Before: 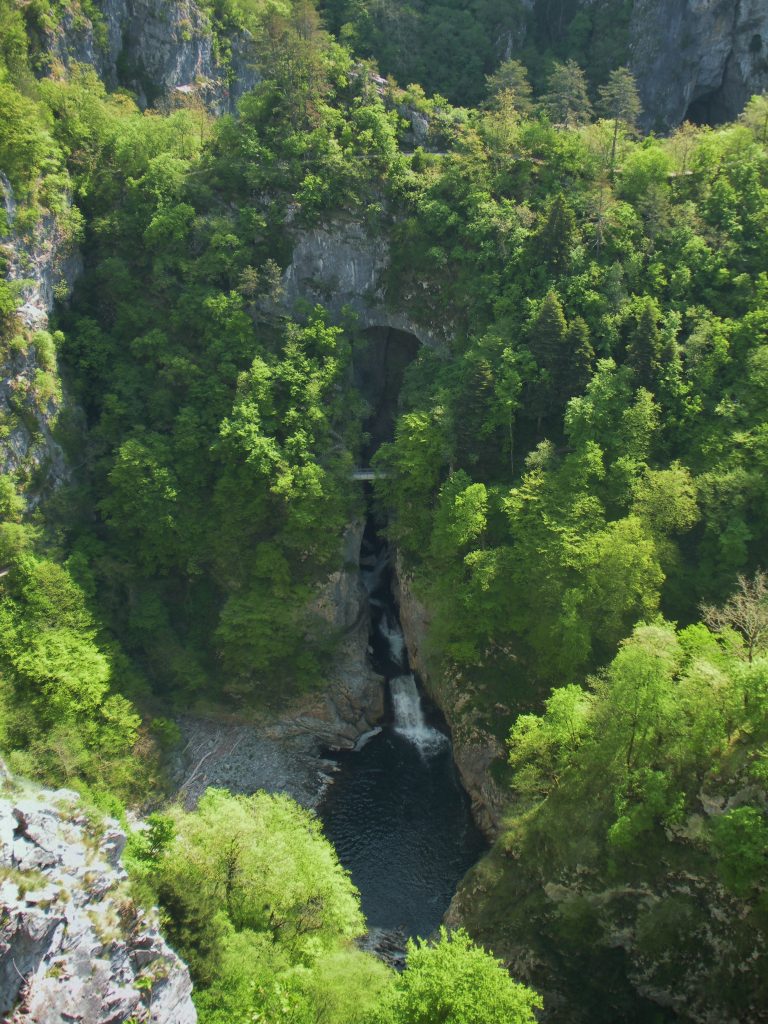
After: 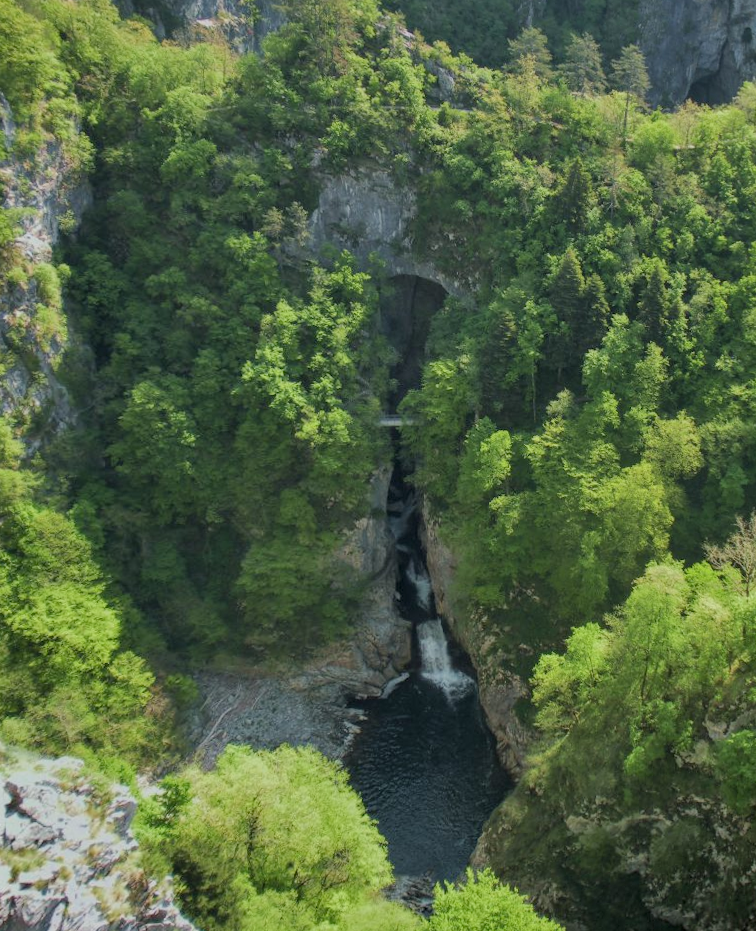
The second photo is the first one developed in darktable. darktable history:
shadows and highlights: shadows 37.27, highlights -28.18, soften with gaussian
filmic rgb: middle gray luminance 18.42%, black relative exposure -10.5 EV, white relative exposure 3.4 EV, threshold 6 EV, target black luminance 0%, hardness 6.03, latitude 99%, contrast 0.847, shadows ↔ highlights balance 0.505%, add noise in highlights 0, preserve chrominance max RGB, color science v3 (2019), use custom middle-gray values true, iterations of high-quality reconstruction 0, contrast in highlights soft, enable highlight reconstruction true
local contrast: on, module defaults
rotate and perspective: rotation -0.013°, lens shift (vertical) -0.027, lens shift (horizontal) 0.178, crop left 0.016, crop right 0.989, crop top 0.082, crop bottom 0.918
